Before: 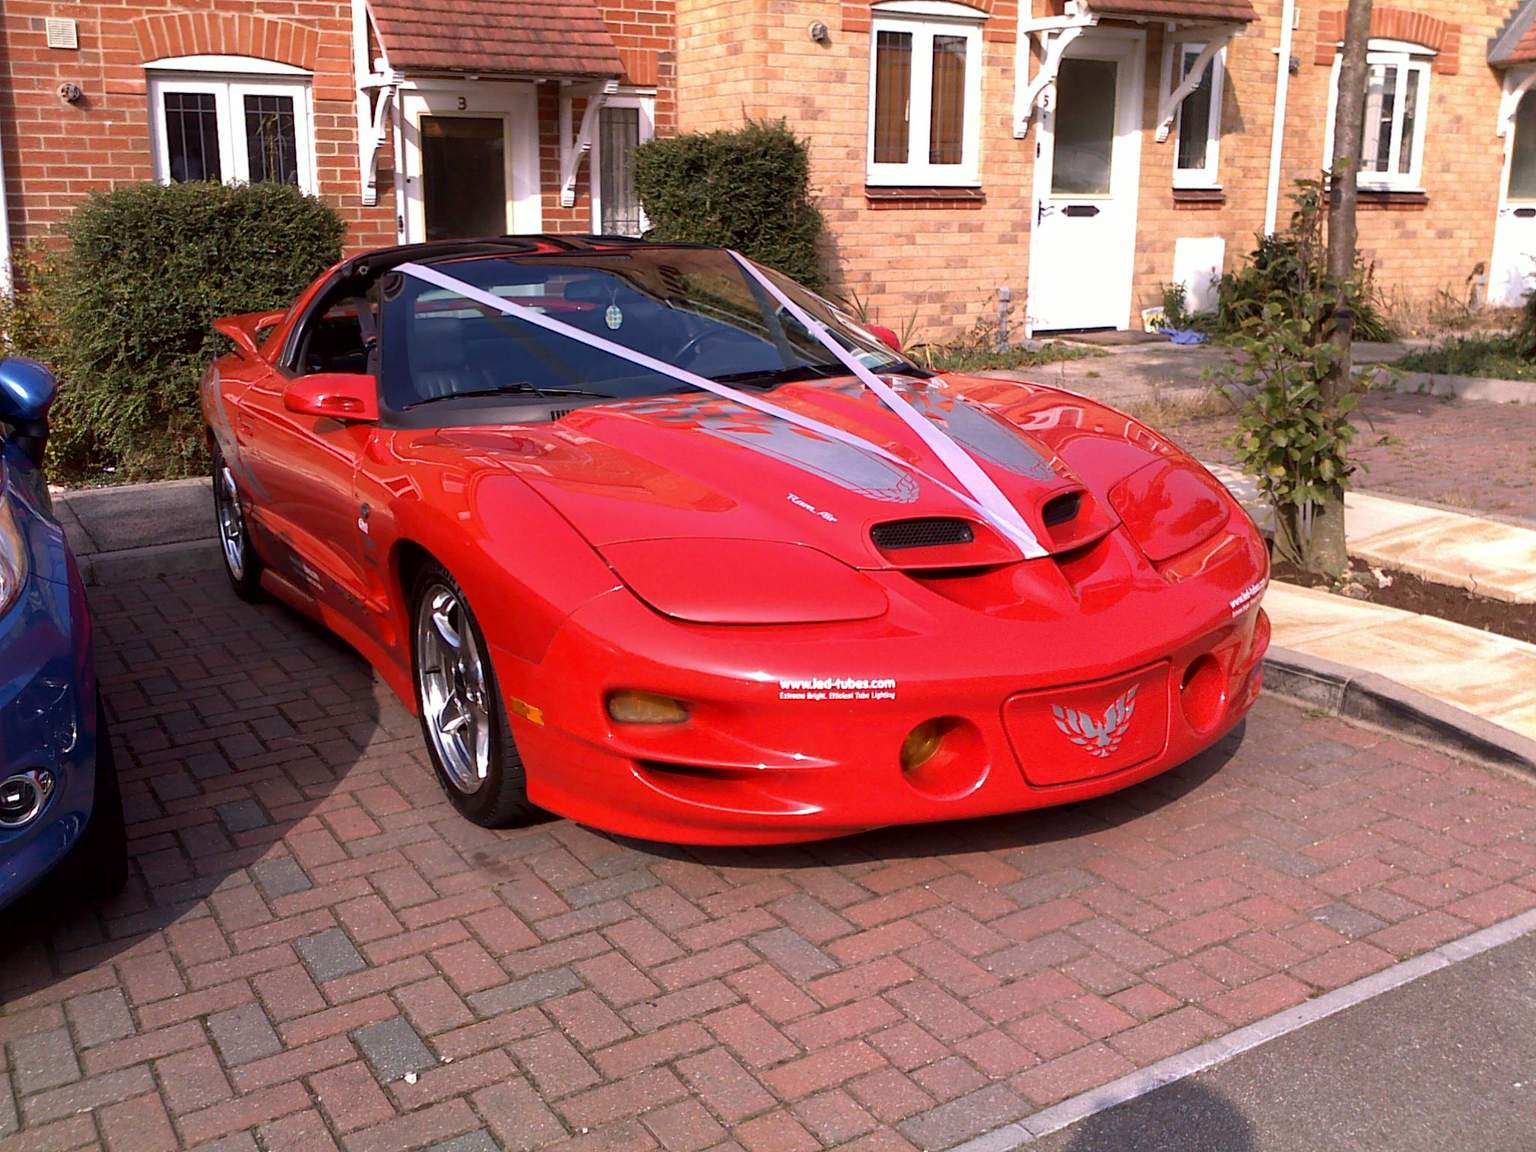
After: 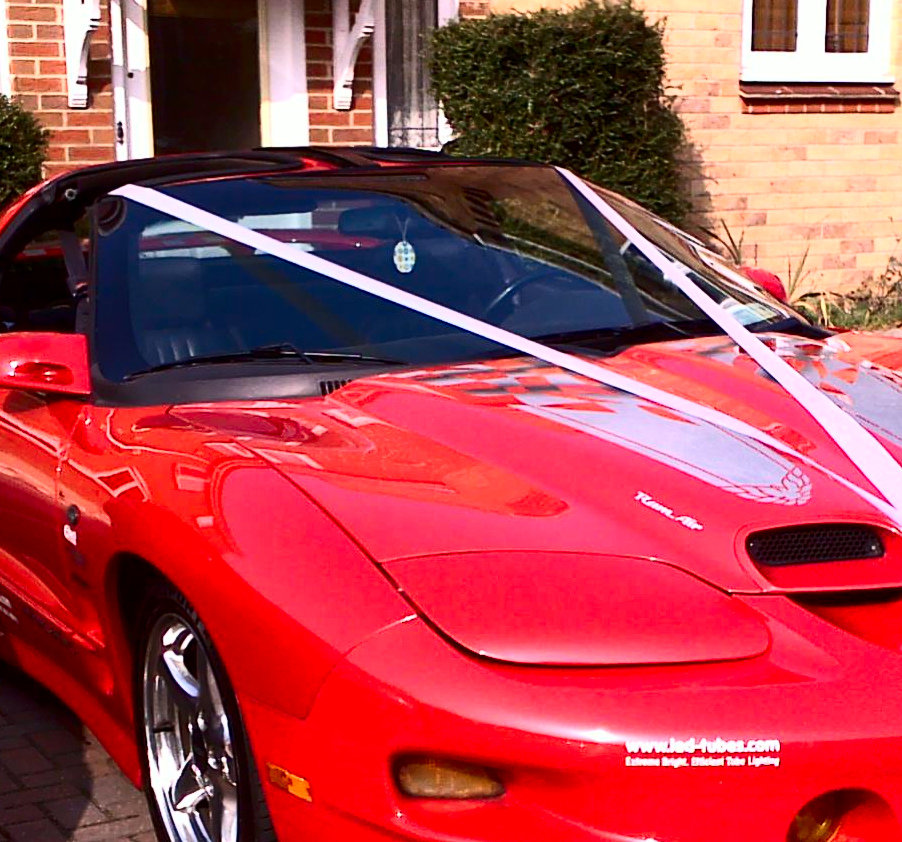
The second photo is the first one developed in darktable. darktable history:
contrast brightness saturation: contrast 0.4, brightness 0.1, saturation 0.21
crop: left 20.248%, top 10.86%, right 35.675%, bottom 34.321%
